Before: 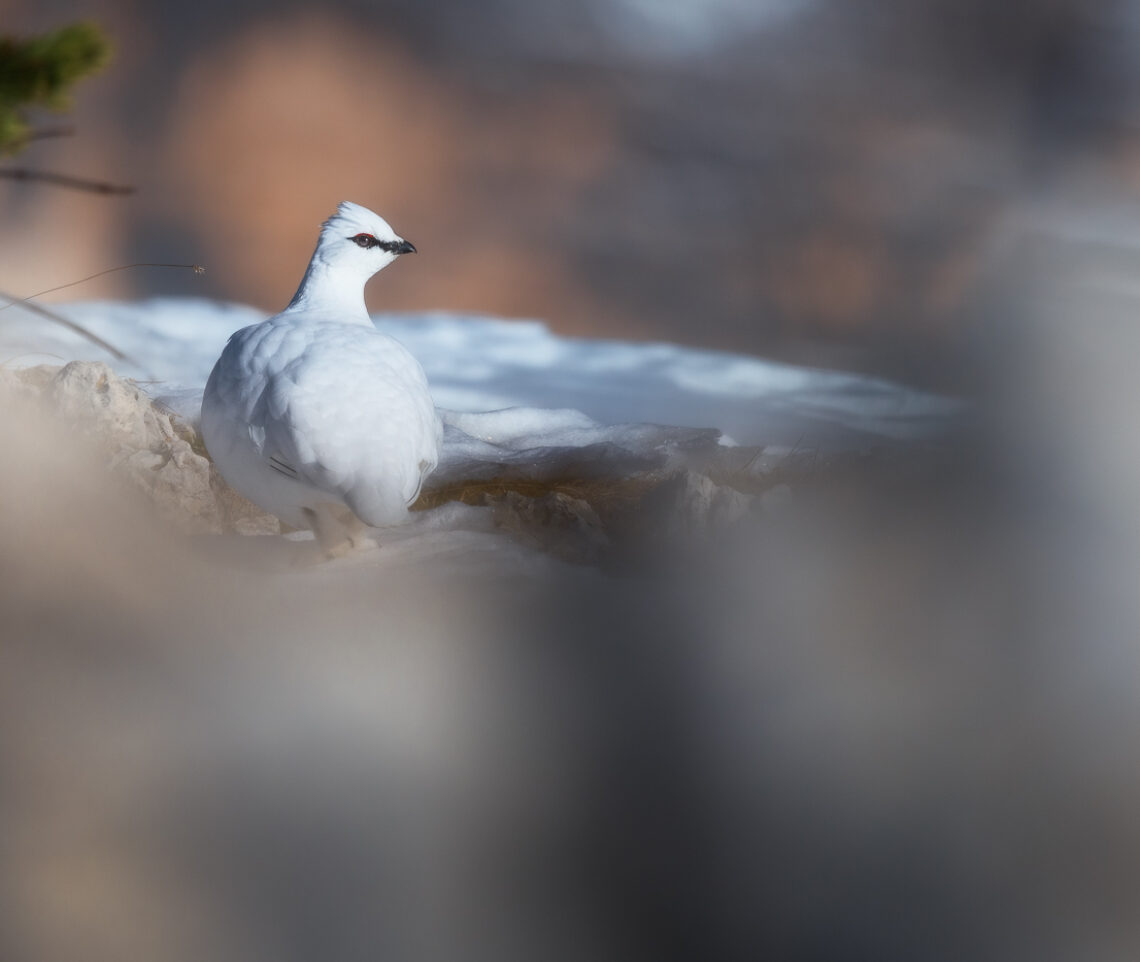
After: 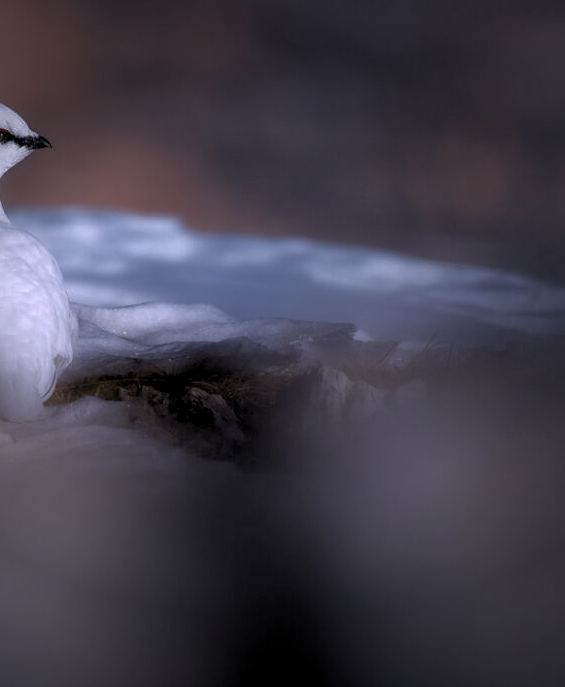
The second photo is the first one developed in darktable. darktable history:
rgb levels: levels [[0.034, 0.472, 0.904], [0, 0.5, 1], [0, 0.5, 1]]
crop: left 32.075%, top 10.976%, right 18.355%, bottom 17.596%
sharpen: amount 0.2
vignetting: fall-off start 70.97%, brightness -0.584, saturation -0.118, width/height ratio 1.333
base curve: curves: ch0 [(0, 0) (0.841, 0.609) (1, 1)]
contrast brightness saturation: saturation -0.04
white balance: red 1.042, blue 1.17
